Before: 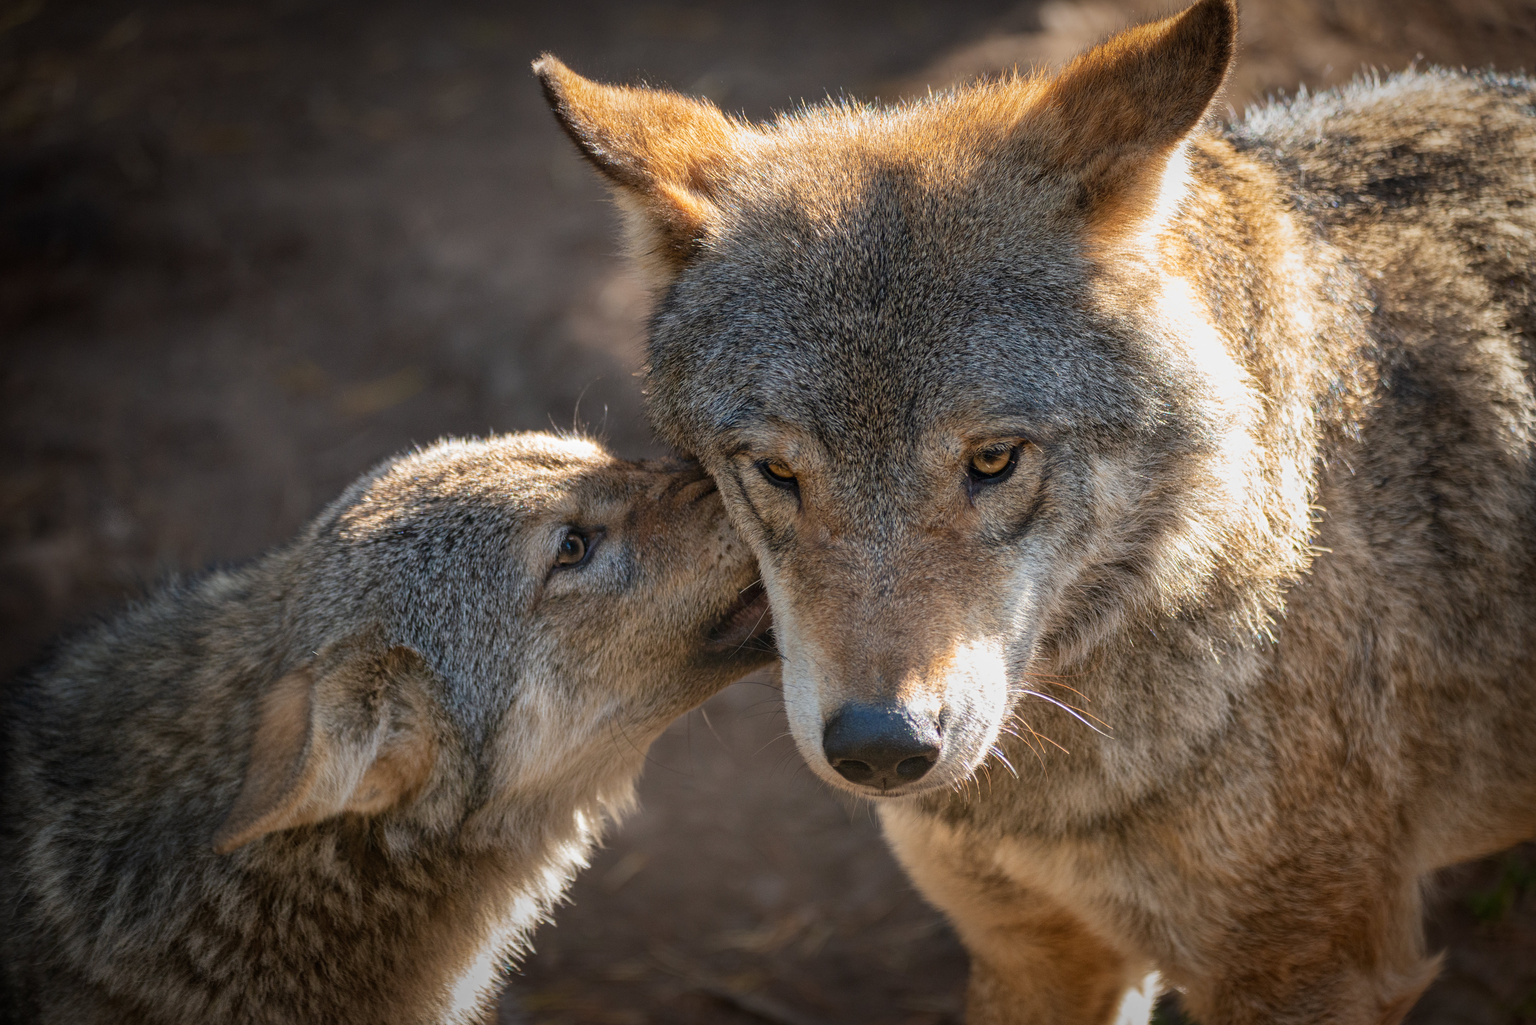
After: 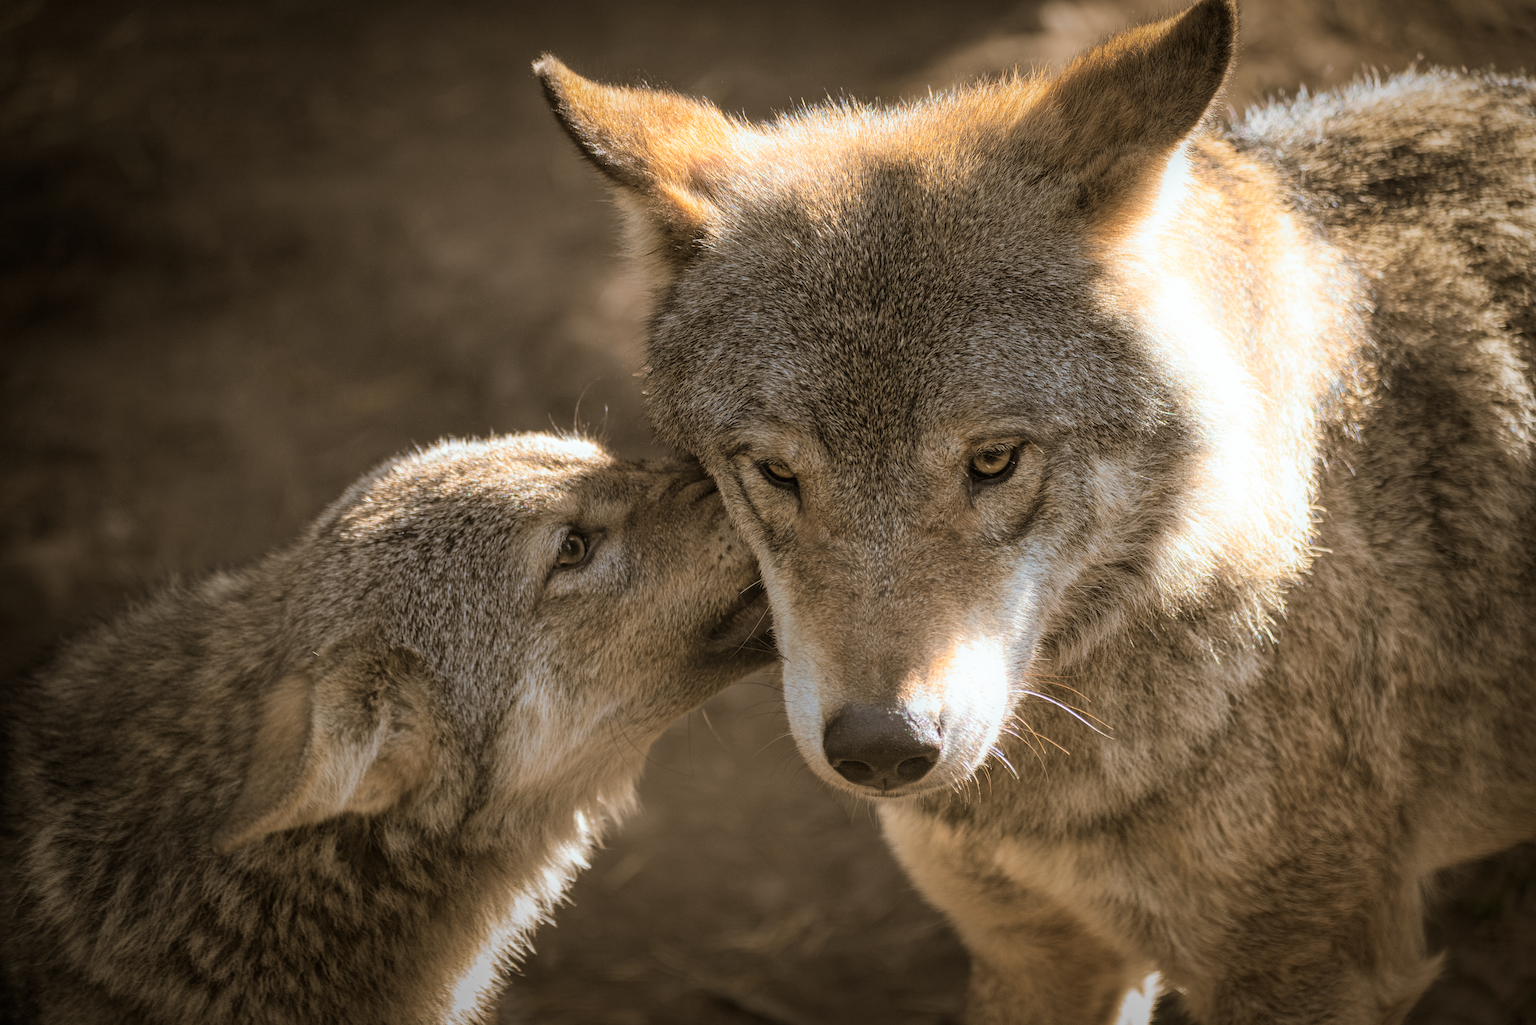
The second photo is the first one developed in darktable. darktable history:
split-toning: shadows › hue 37.98°, highlights › hue 185.58°, balance -55.261
white balance: emerald 1
shadows and highlights: shadows -21.3, highlights 100, soften with gaussian
